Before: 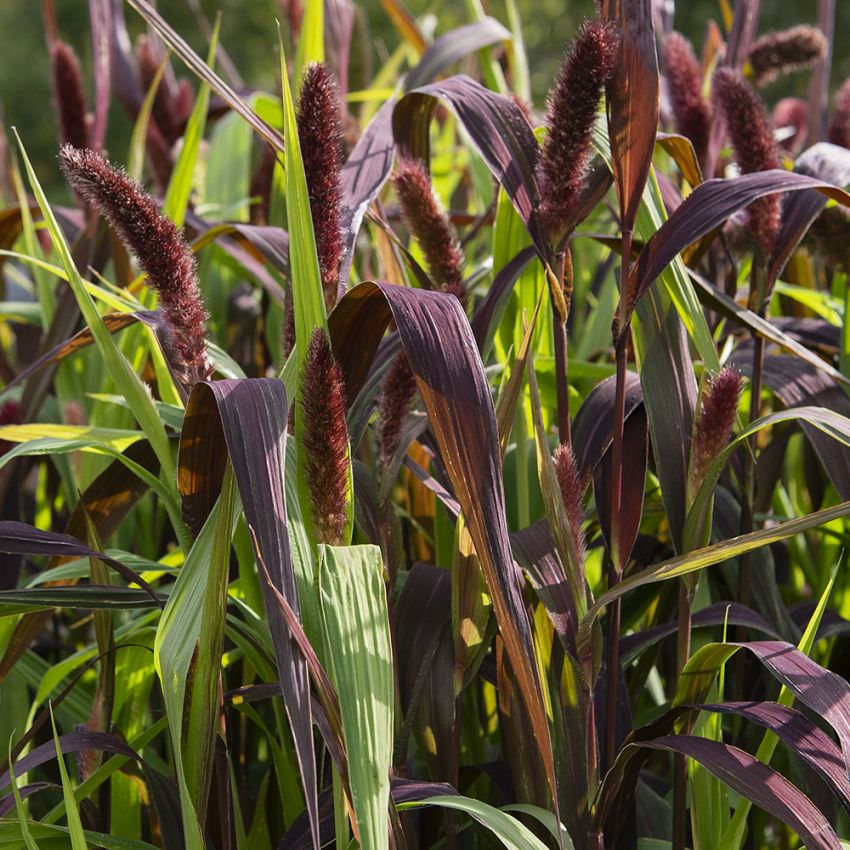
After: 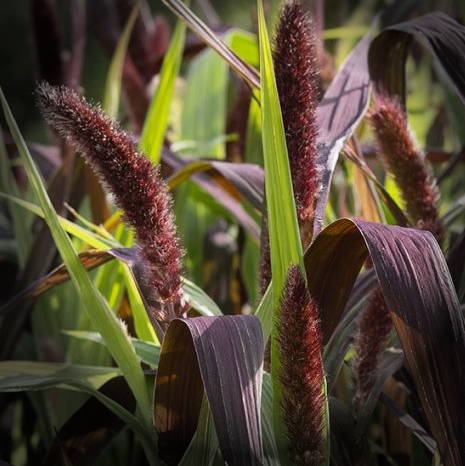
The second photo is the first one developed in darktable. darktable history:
crop and rotate: left 3.047%, top 7.509%, right 42.236%, bottom 37.598%
vignetting: fall-off start 76.42%, fall-off radius 27.36%, brightness -0.872, center (0.037, -0.09), width/height ratio 0.971
